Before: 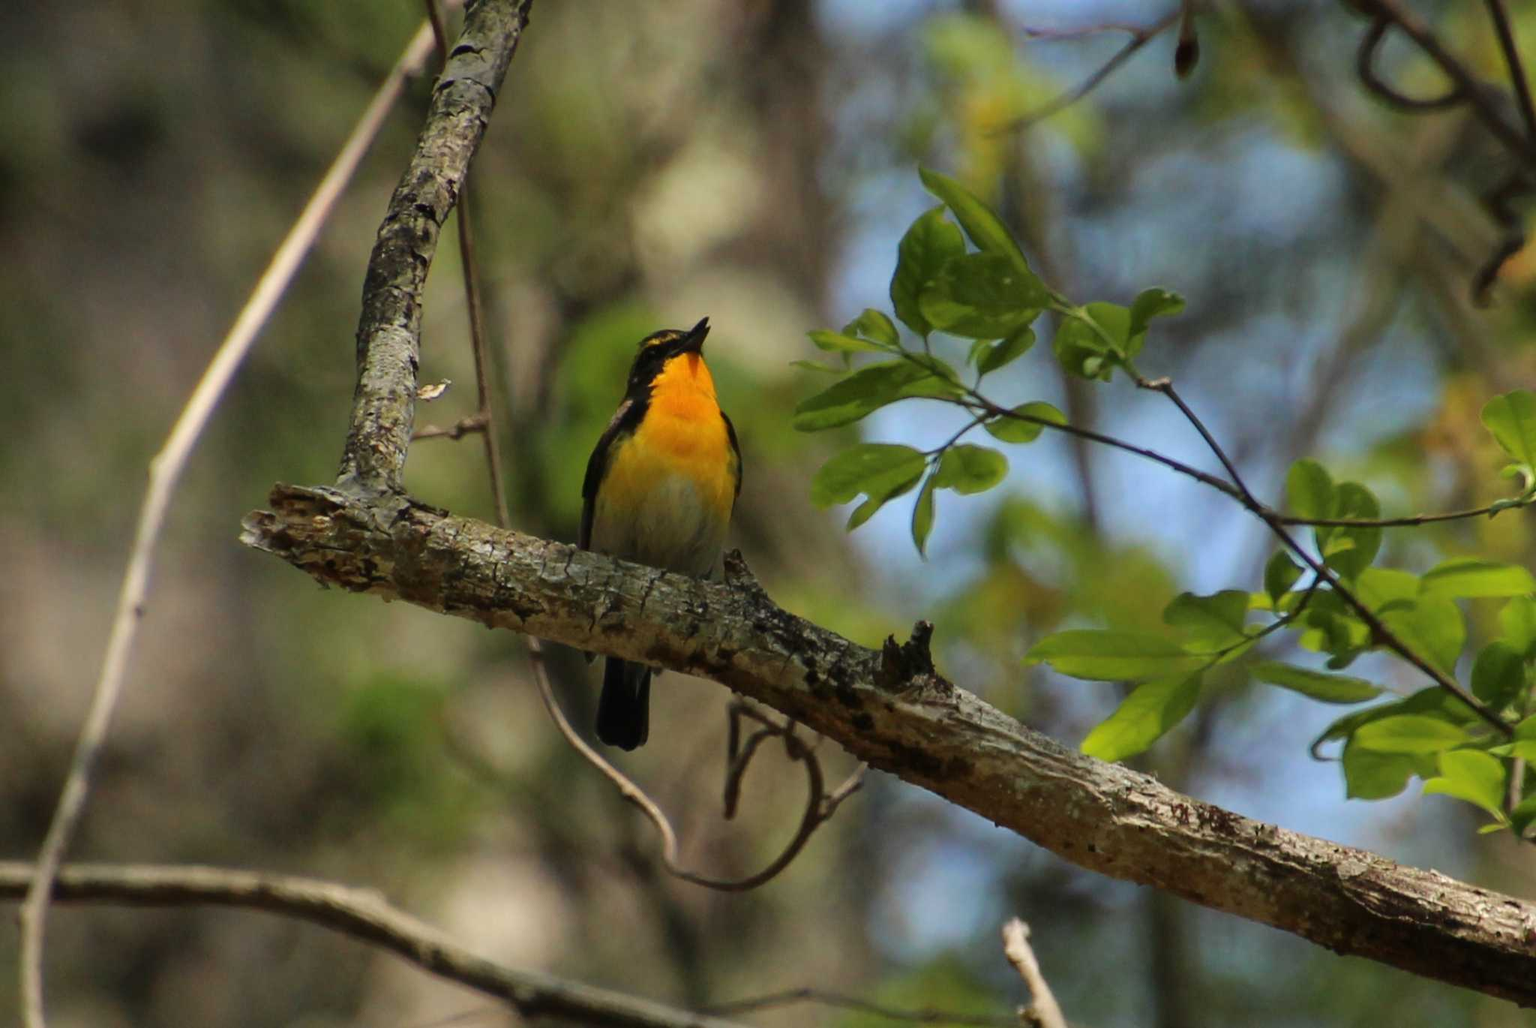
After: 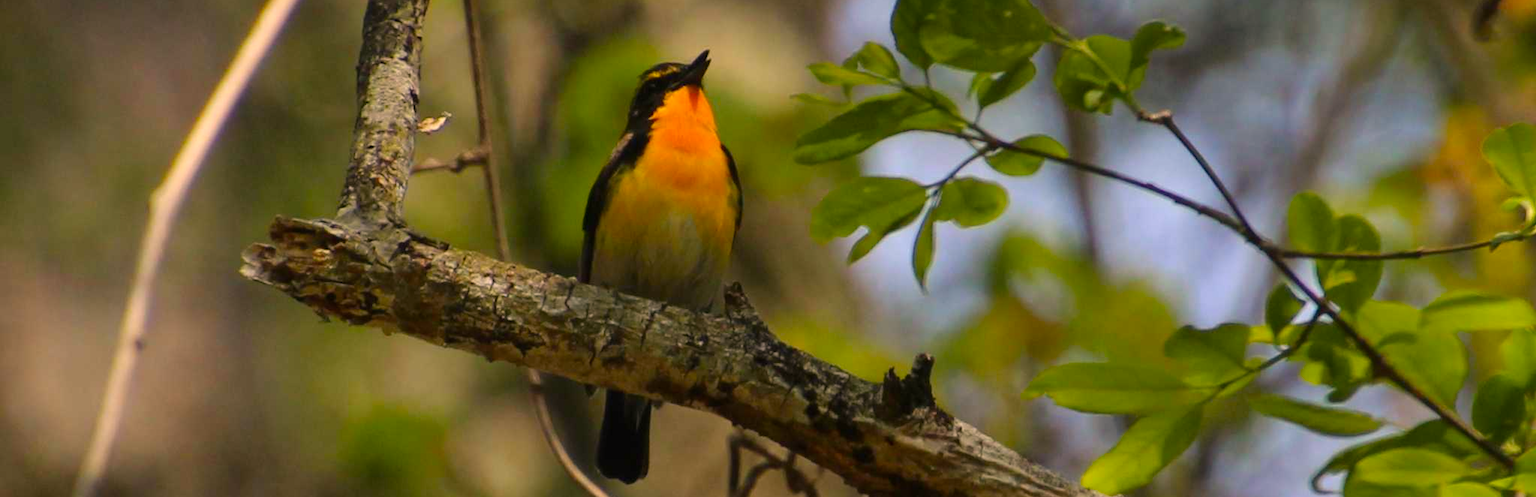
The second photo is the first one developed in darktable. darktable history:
color balance: output saturation 120%
color correction: highlights a* 11.96, highlights b* 11.58
crop and rotate: top 26.056%, bottom 25.543%
